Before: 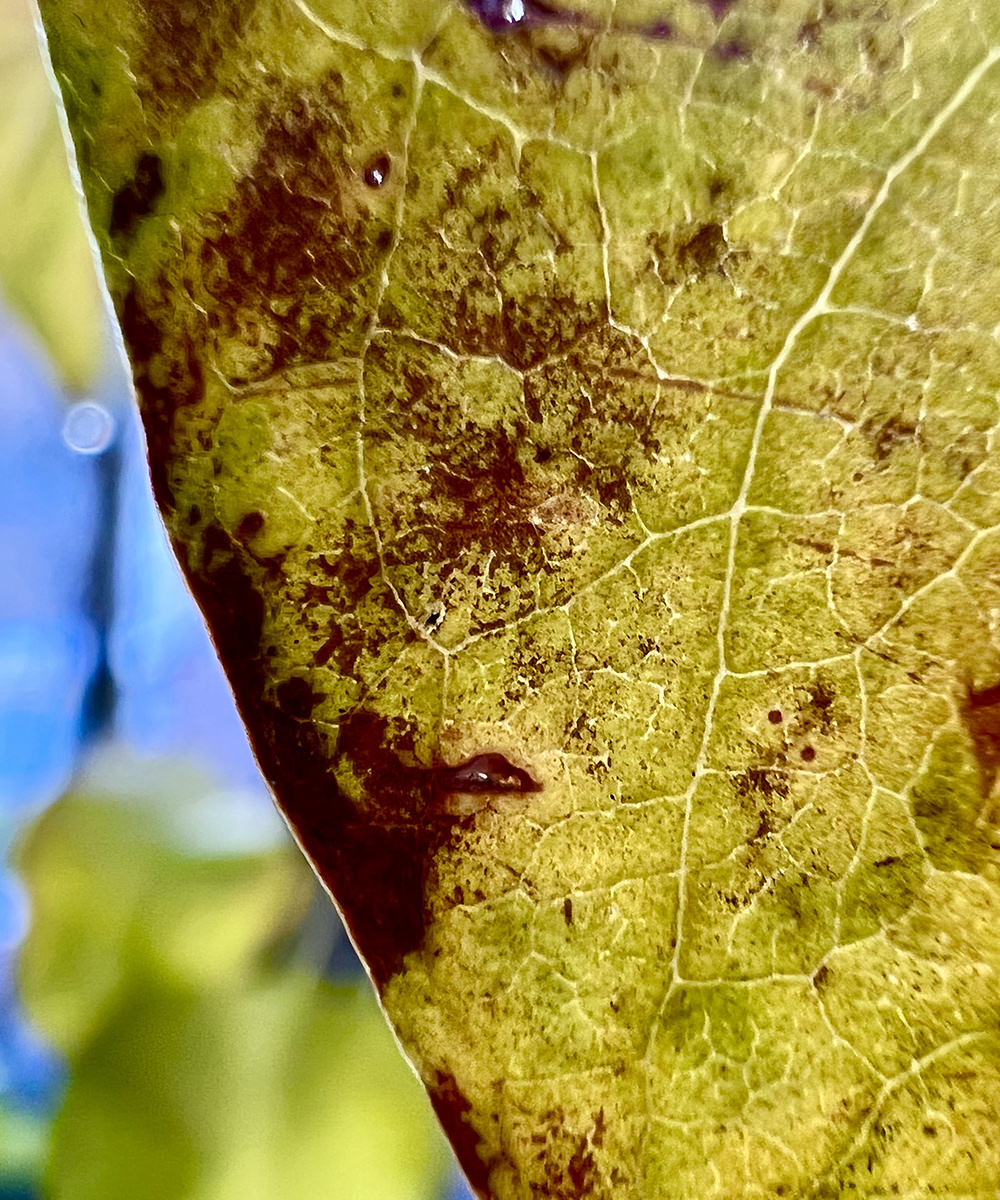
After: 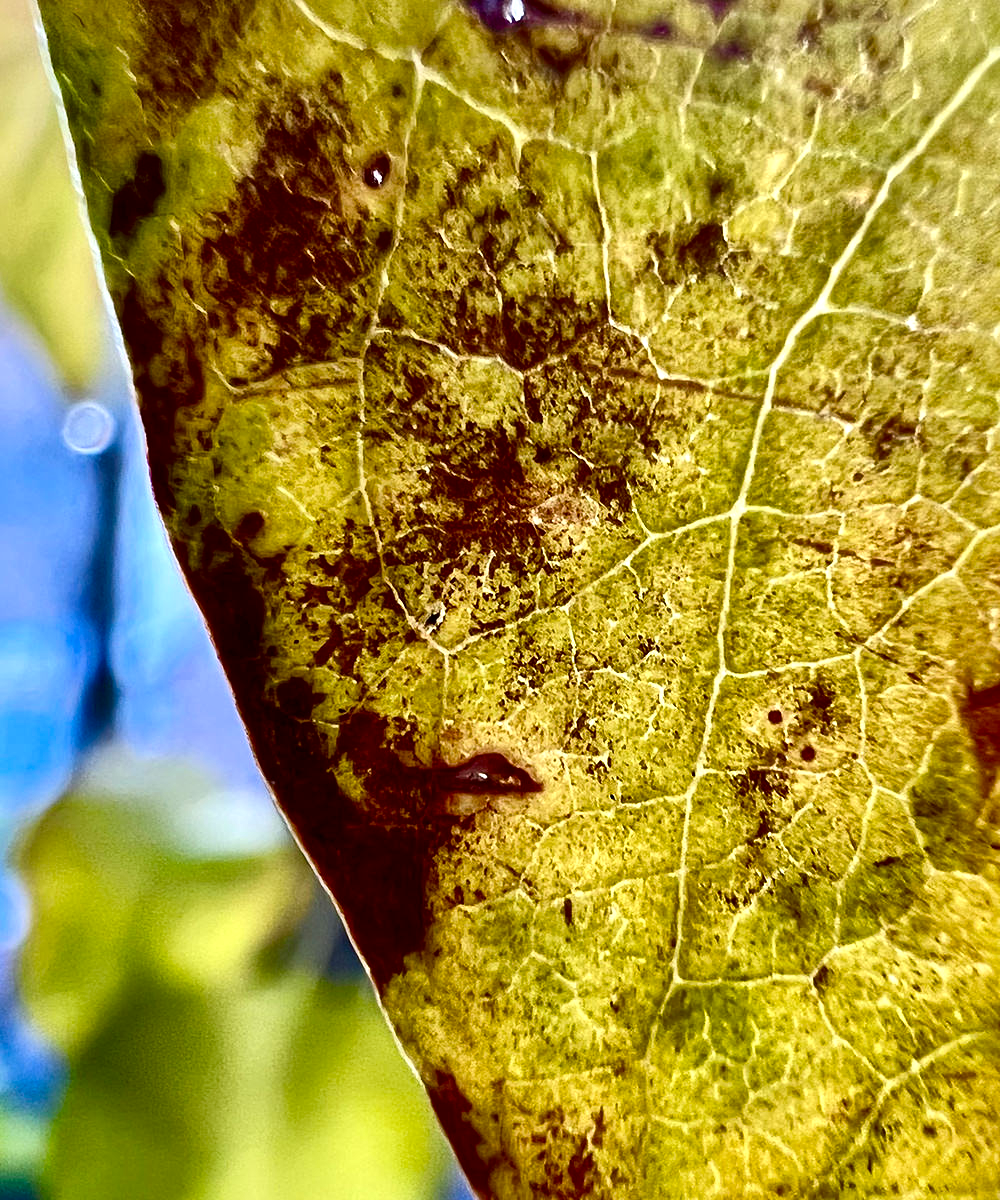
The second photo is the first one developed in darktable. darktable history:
local contrast: mode bilateral grid, contrast 70, coarseness 76, detail 181%, midtone range 0.2
